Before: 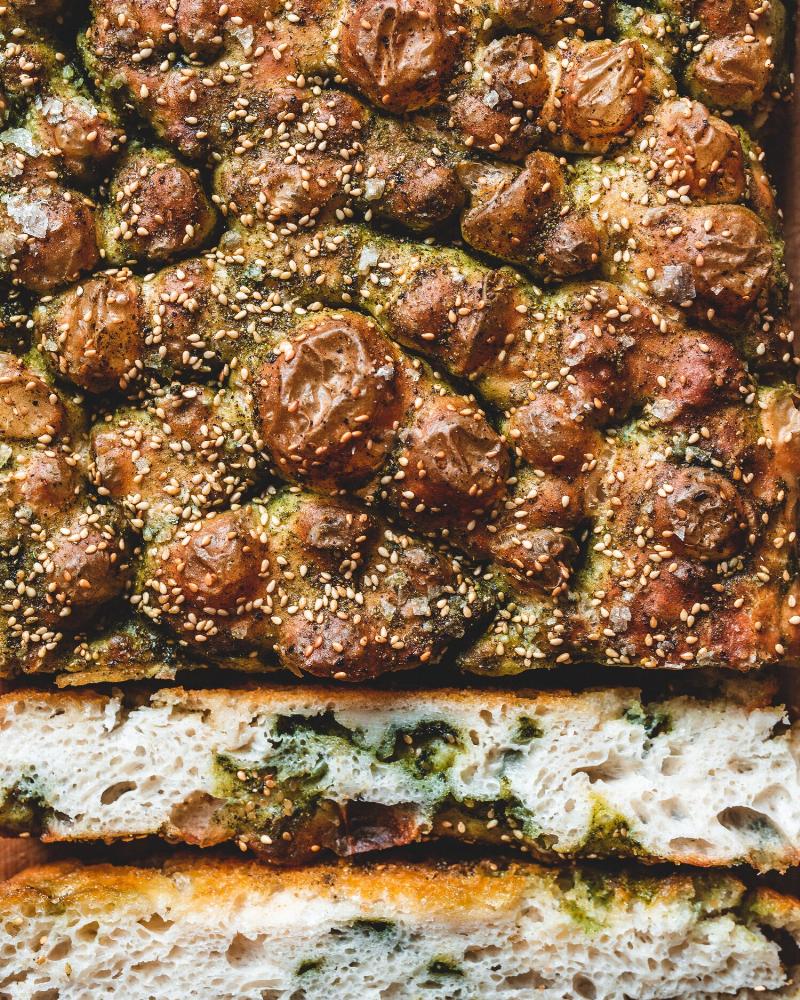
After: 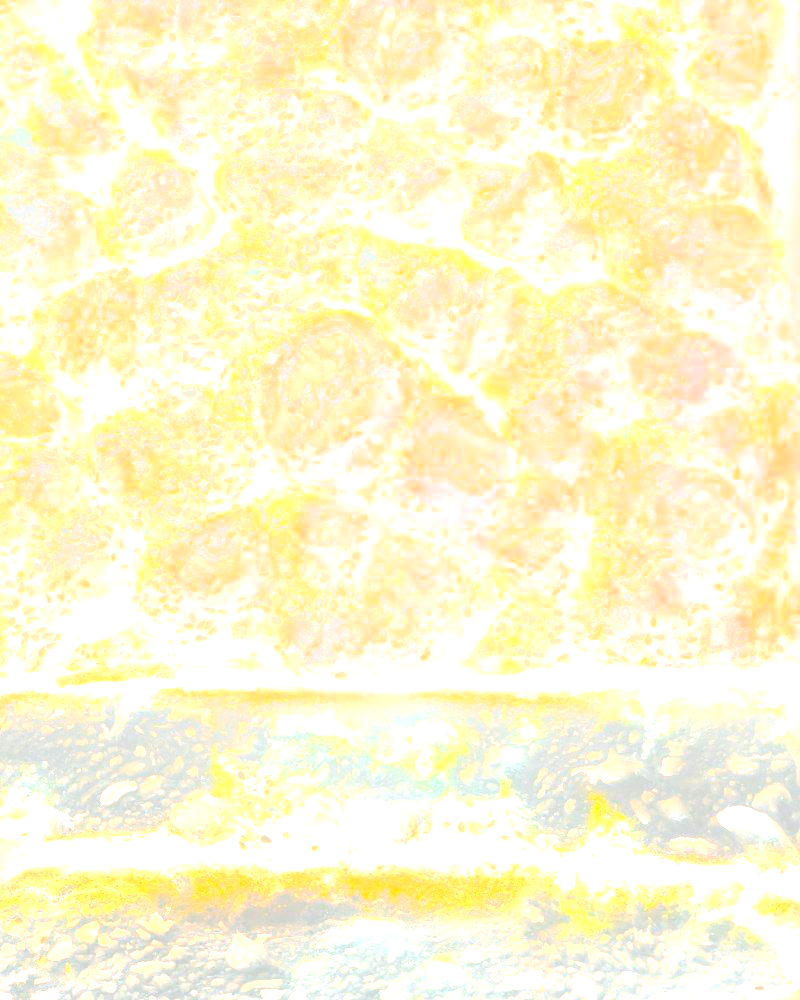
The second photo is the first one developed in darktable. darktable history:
color calibration: output R [0.946, 0.065, -0.013, 0], output G [-0.246, 1.264, -0.017, 0], output B [0.046, -0.098, 1.05, 0], illuminant custom, x 0.344, y 0.359, temperature 5045.54 K
exposure: black level correction 0, exposure 0.953 EV, compensate exposure bias true, compensate highlight preservation false
bloom: size 25%, threshold 5%, strength 90%
